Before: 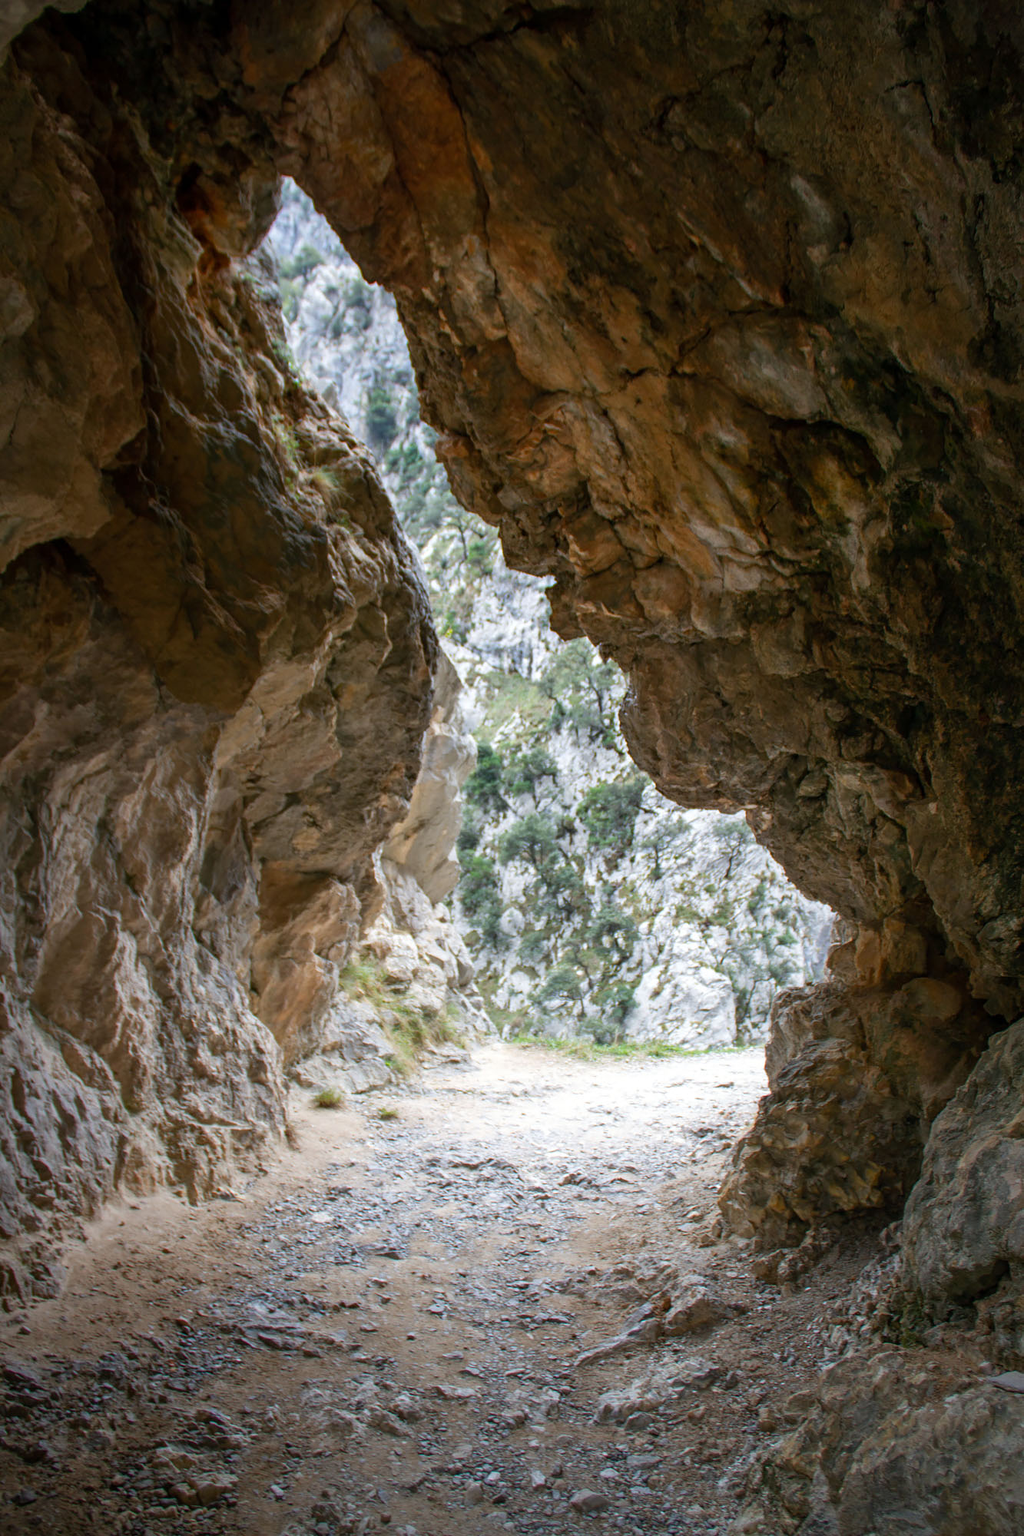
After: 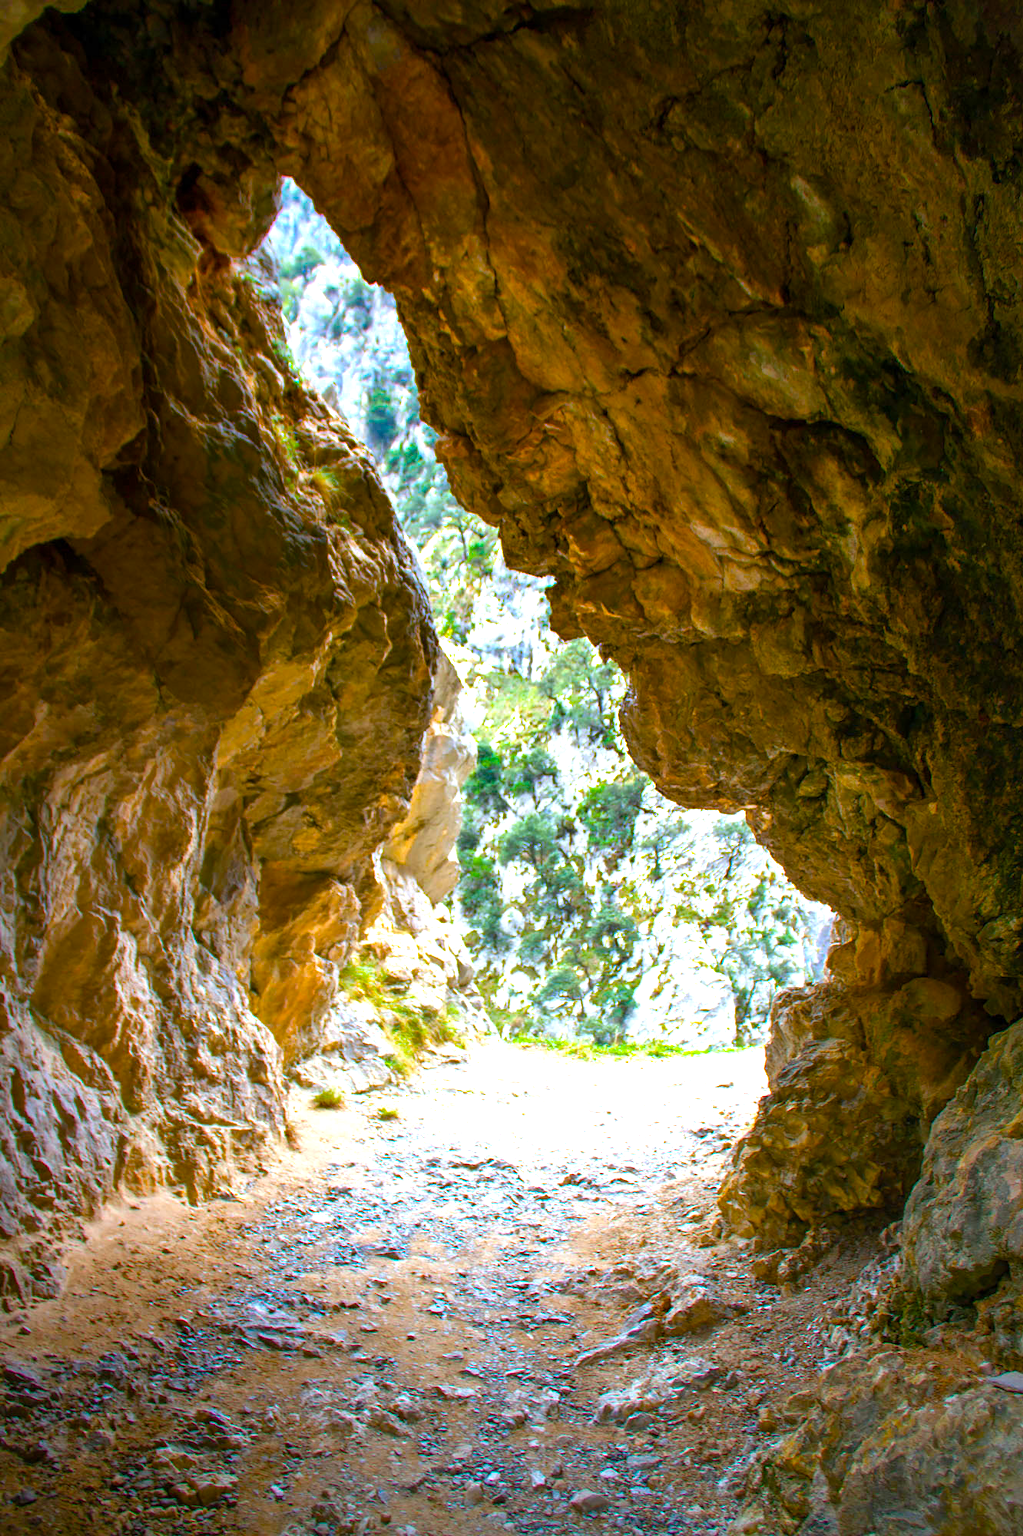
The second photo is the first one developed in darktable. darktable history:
color balance rgb: linear chroma grading › global chroma 42%, perceptual saturation grading › global saturation 42%, perceptual brilliance grading › global brilliance 25%, global vibrance 33%
shadows and highlights: shadows 25, highlights -25
